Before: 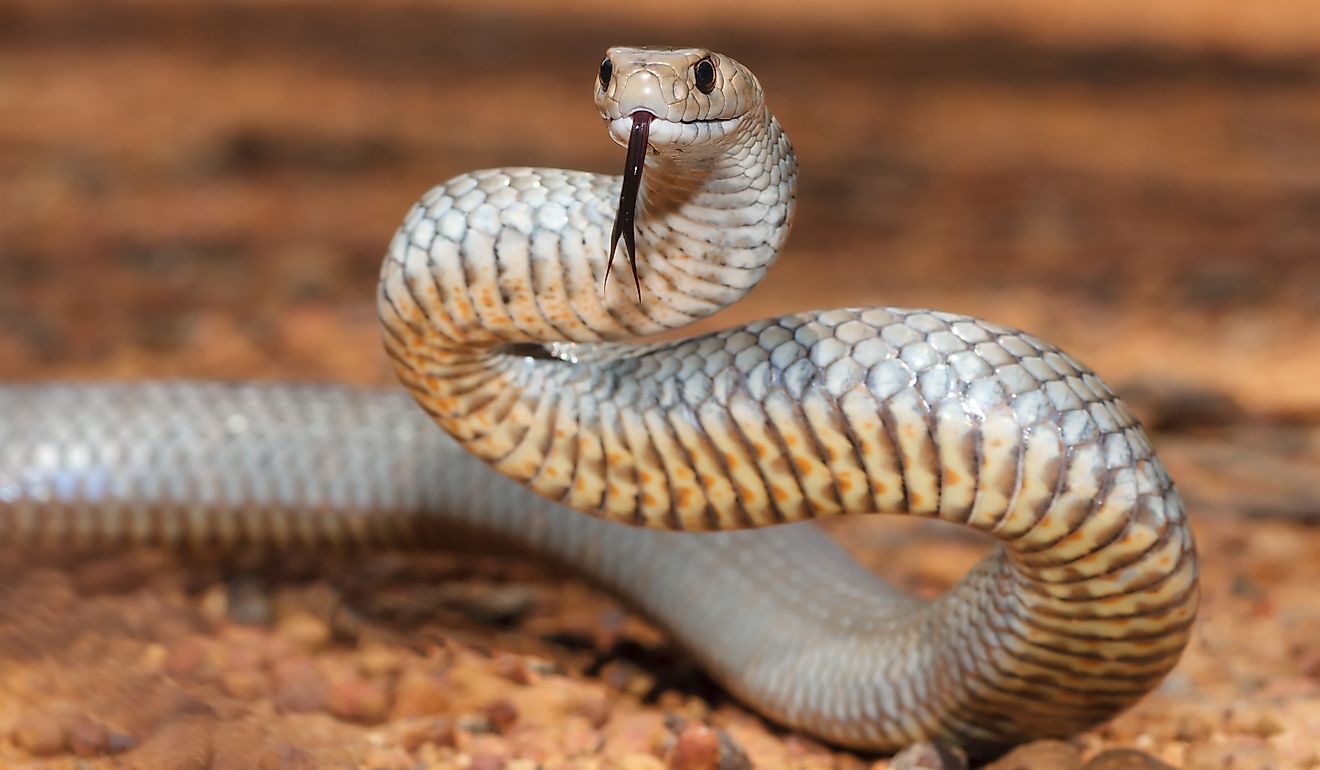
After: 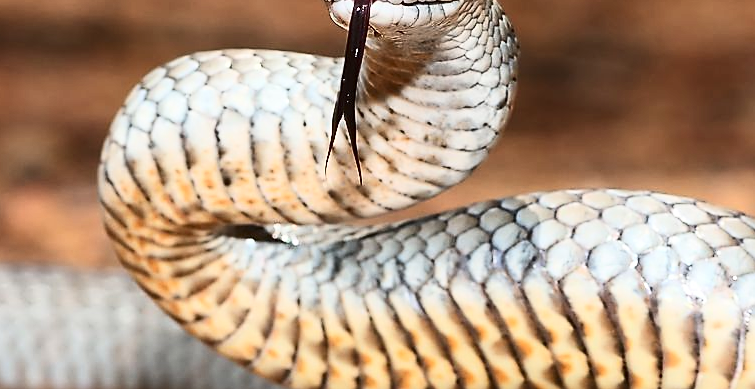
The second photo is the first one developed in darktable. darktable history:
contrast brightness saturation: contrast 0.374, brightness 0.112
crop: left 21.141%, top 15.347%, right 21.597%, bottom 34.069%
sharpen: on, module defaults
